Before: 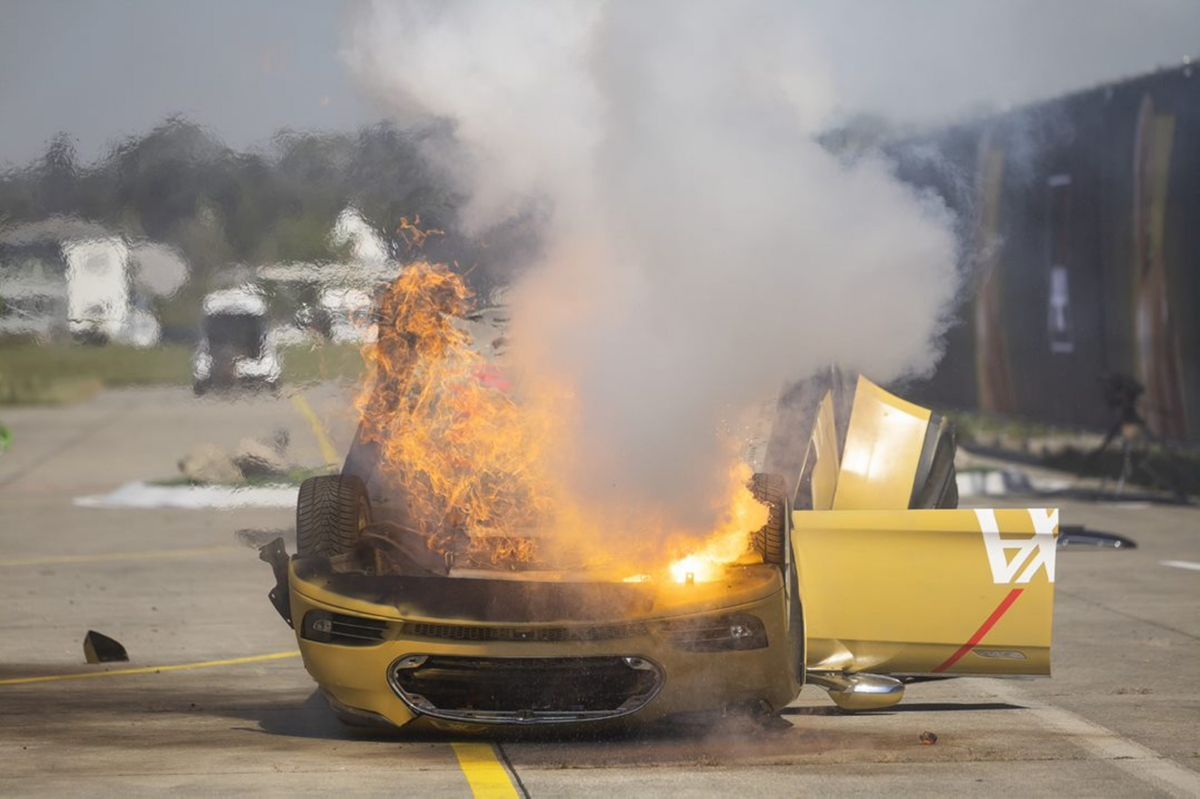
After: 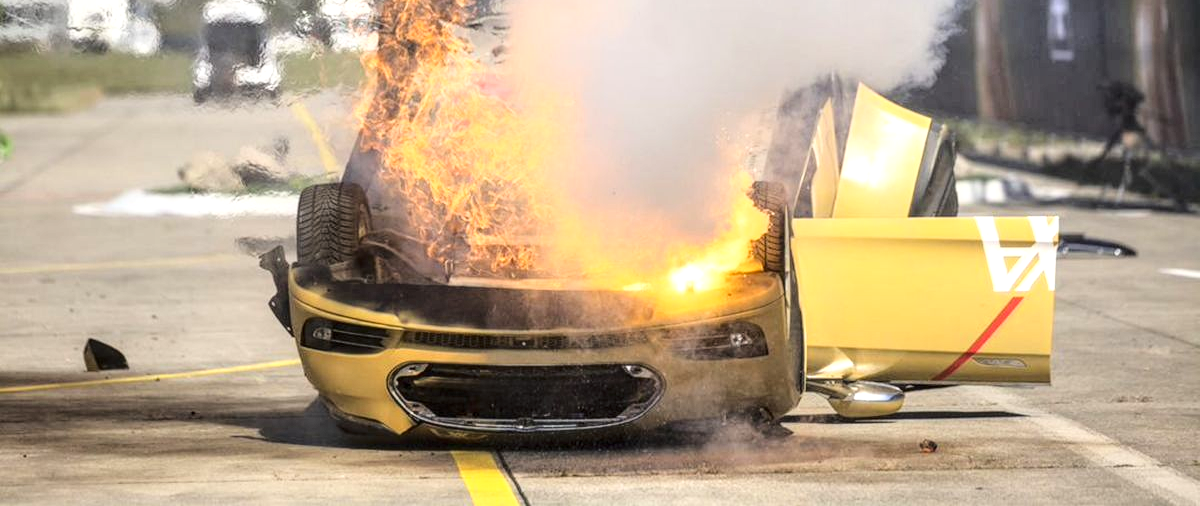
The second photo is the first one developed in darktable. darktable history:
local contrast: highlights 58%, detail 146%
crop and rotate: top 36.657%
base curve: curves: ch0 [(0, 0) (0.028, 0.03) (0.121, 0.232) (0.46, 0.748) (0.859, 0.968) (1, 1)]
